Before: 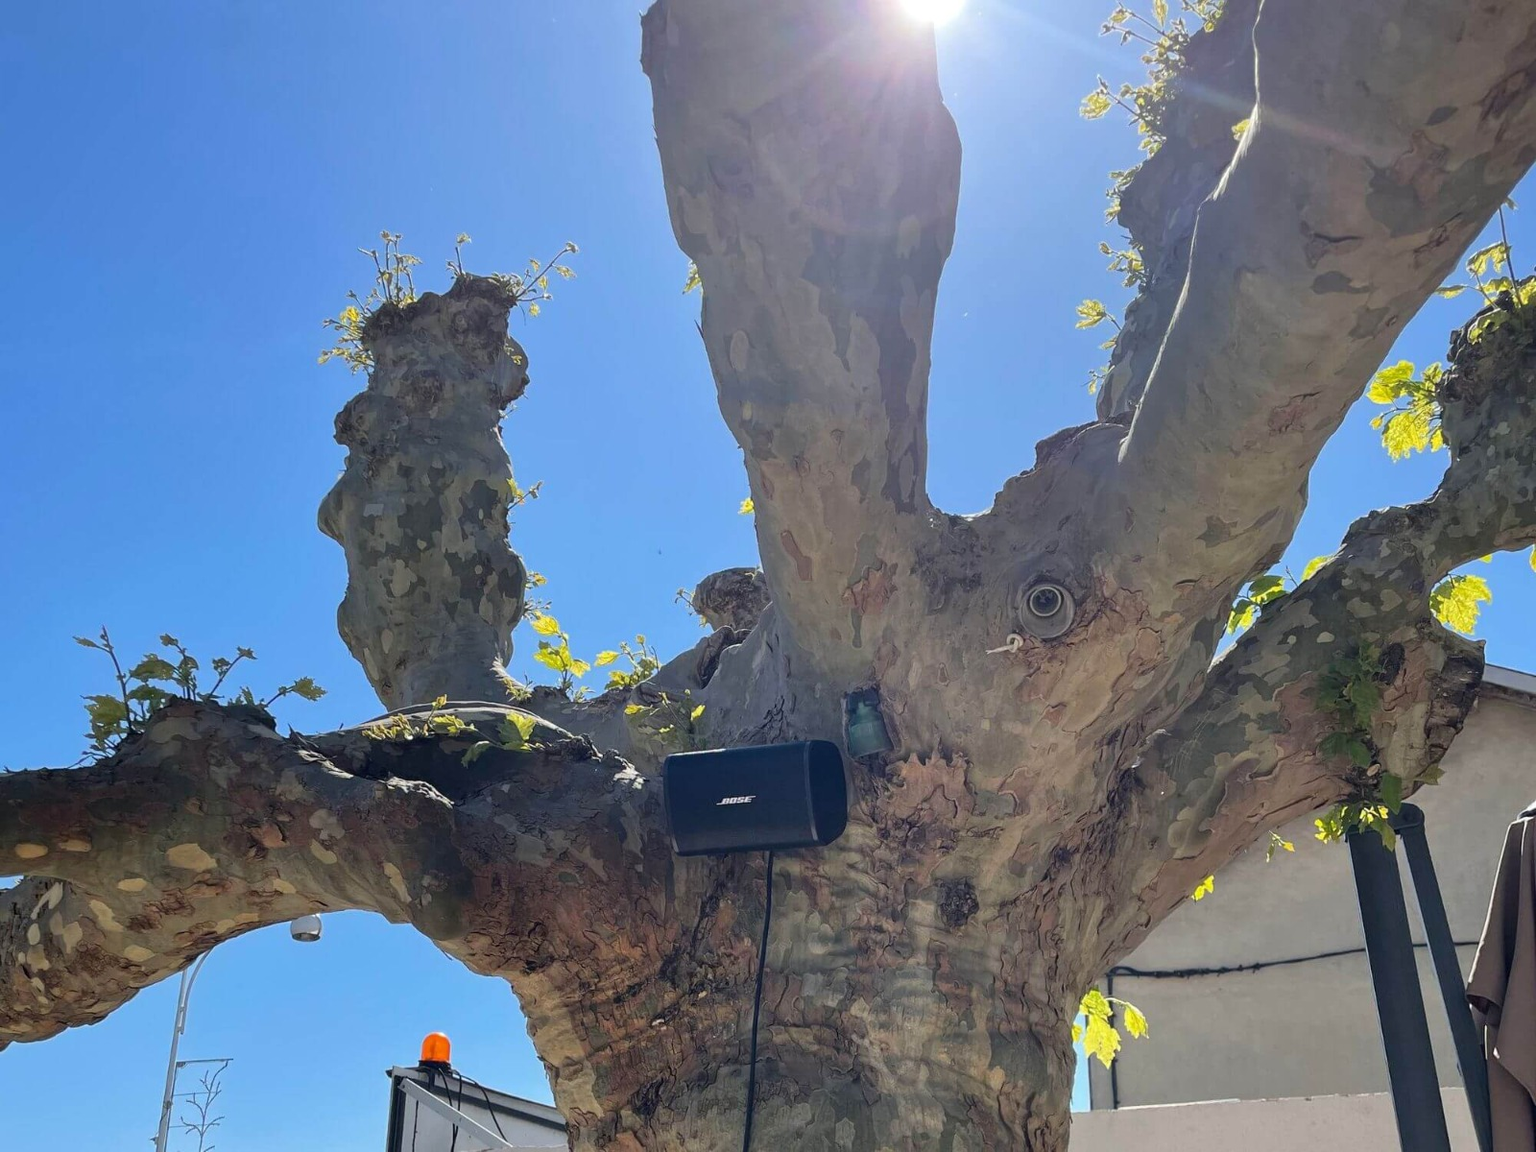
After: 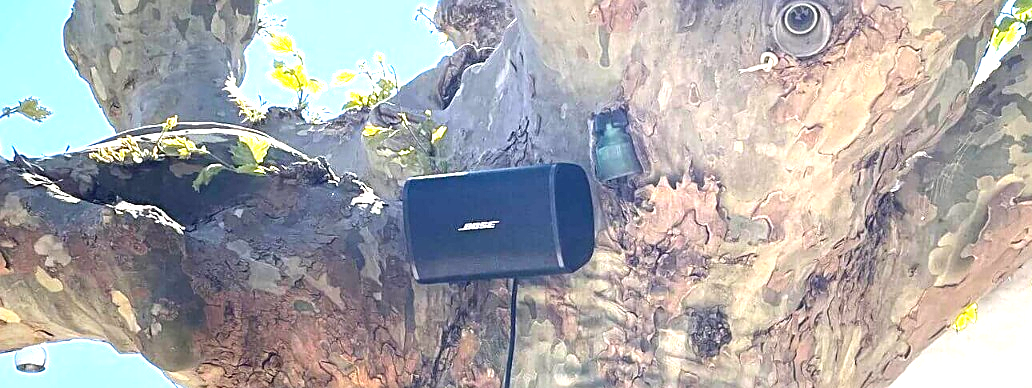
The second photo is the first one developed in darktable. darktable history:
crop: left 18.012%, top 50.724%, right 17.479%, bottom 16.908%
exposure: exposure 2.053 EV, compensate highlight preservation false
sharpen: amount 0.472
